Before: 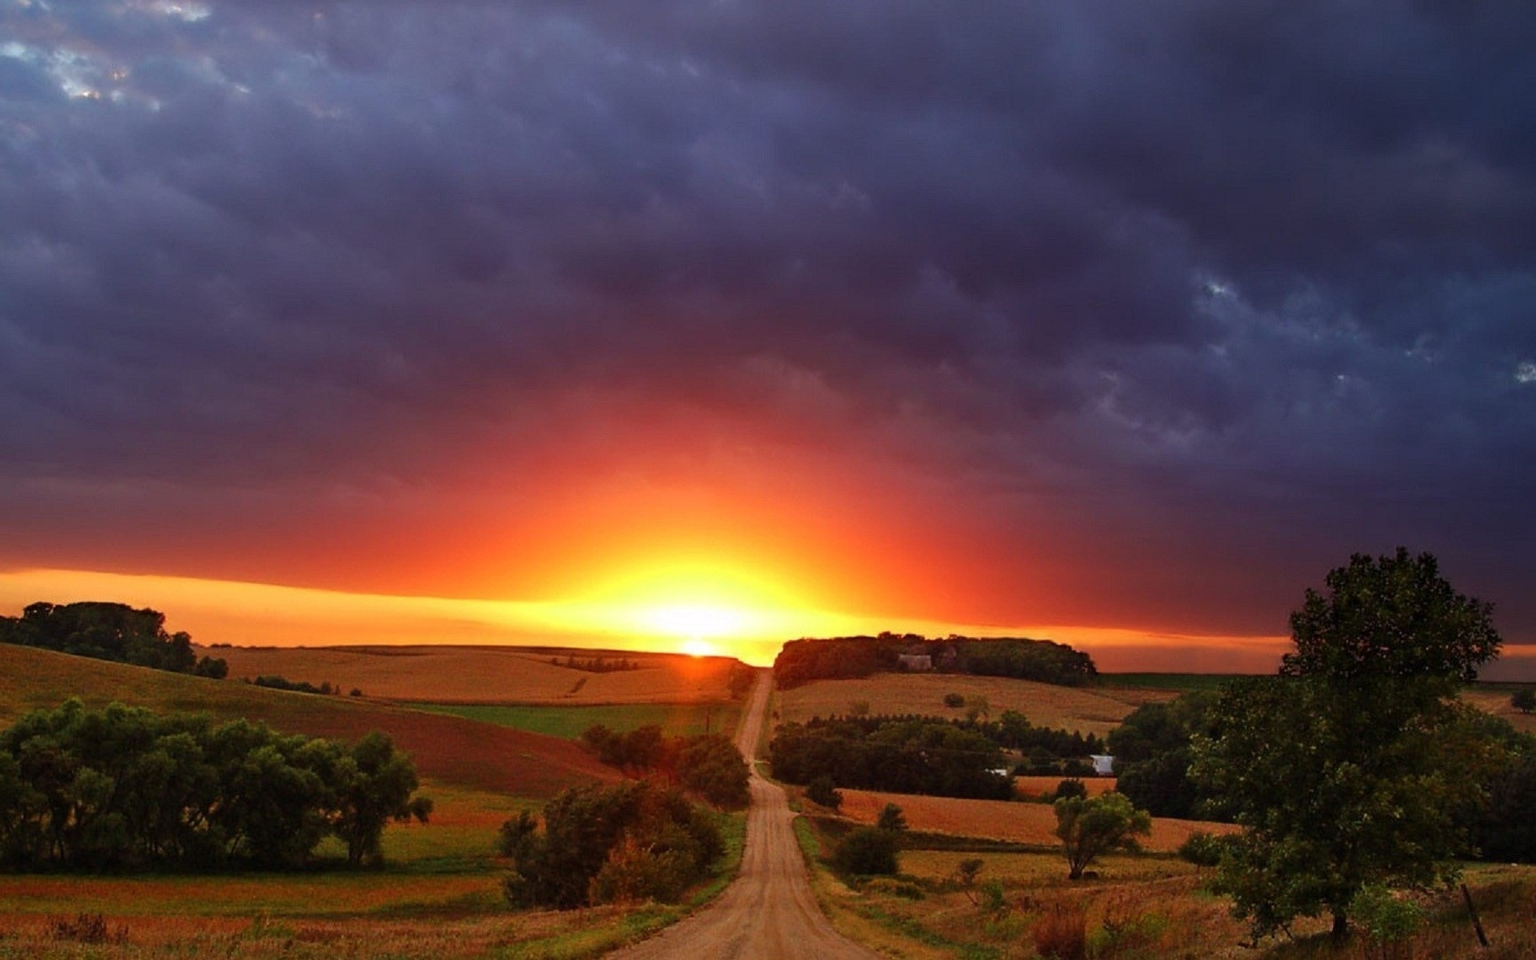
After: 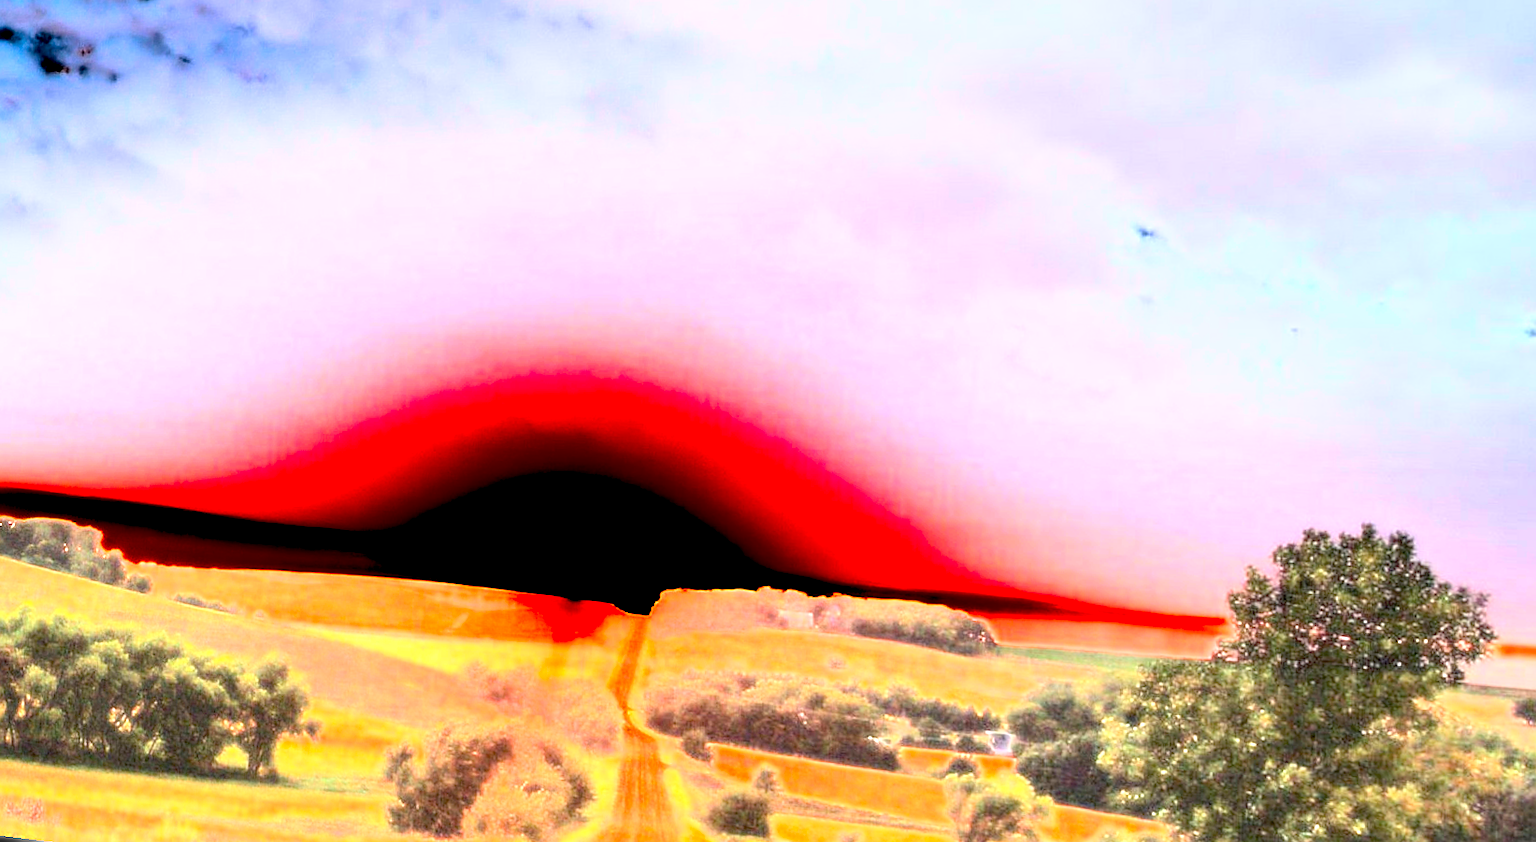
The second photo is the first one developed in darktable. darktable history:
exposure: black level correction 0, exposure 4 EV, compensate exposure bias true, compensate highlight preservation false
sharpen: on, module defaults
rotate and perspective: rotation 1.69°, lens shift (vertical) -0.023, lens shift (horizontal) -0.291, crop left 0.025, crop right 0.988, crop top 0.092, crop bottom 0.842
bloom: size 0%, threshold 54.82%, strength 8.31%
